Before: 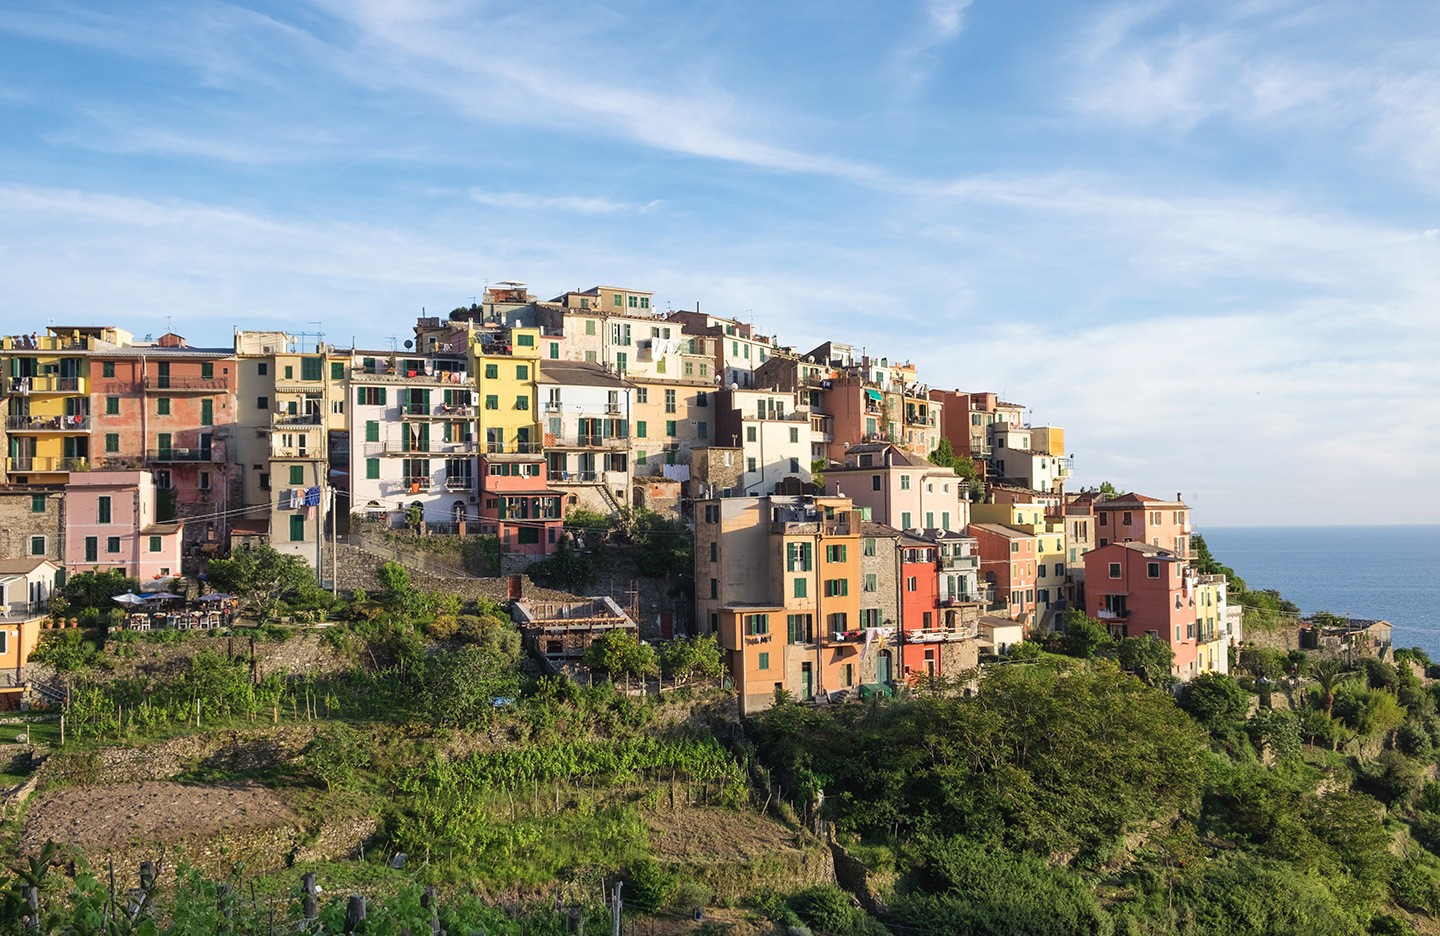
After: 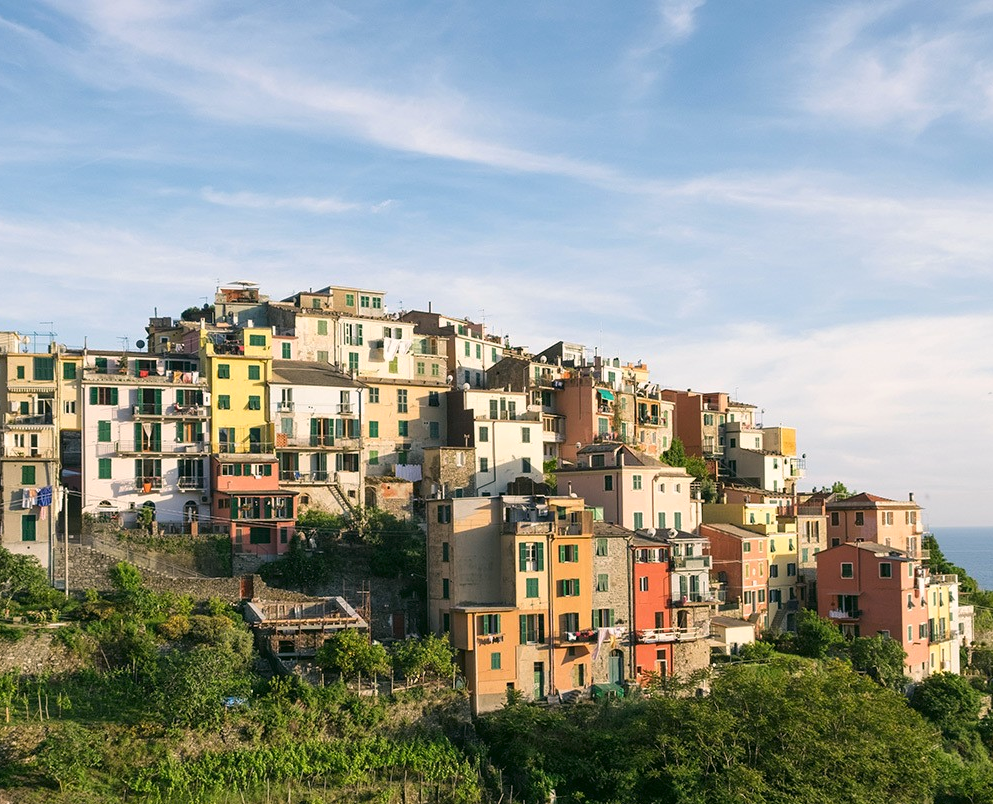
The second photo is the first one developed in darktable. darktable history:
crop: left 18.637%, right 12.344%, bottom 14.011%
color correction: highlights a* 4.02, highlights b* 4.92, shadows a* -6.88, shadows b* 4.84
